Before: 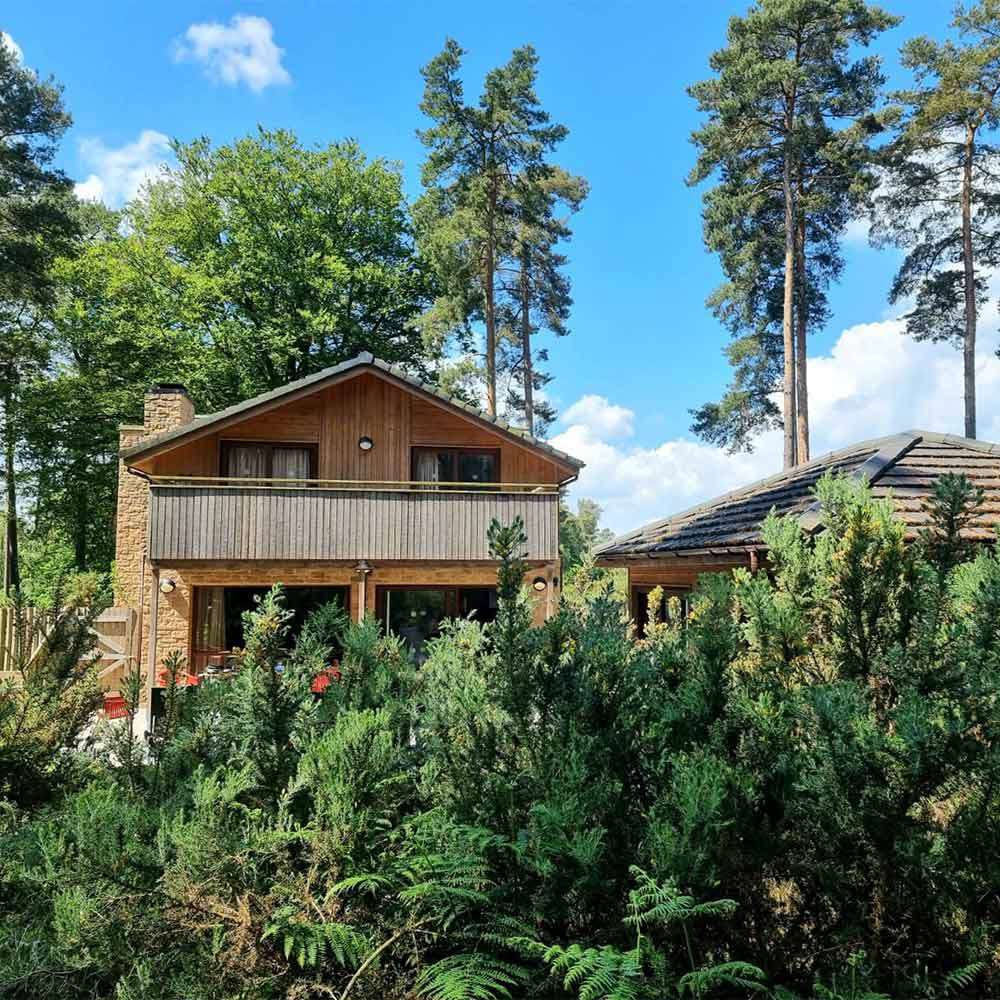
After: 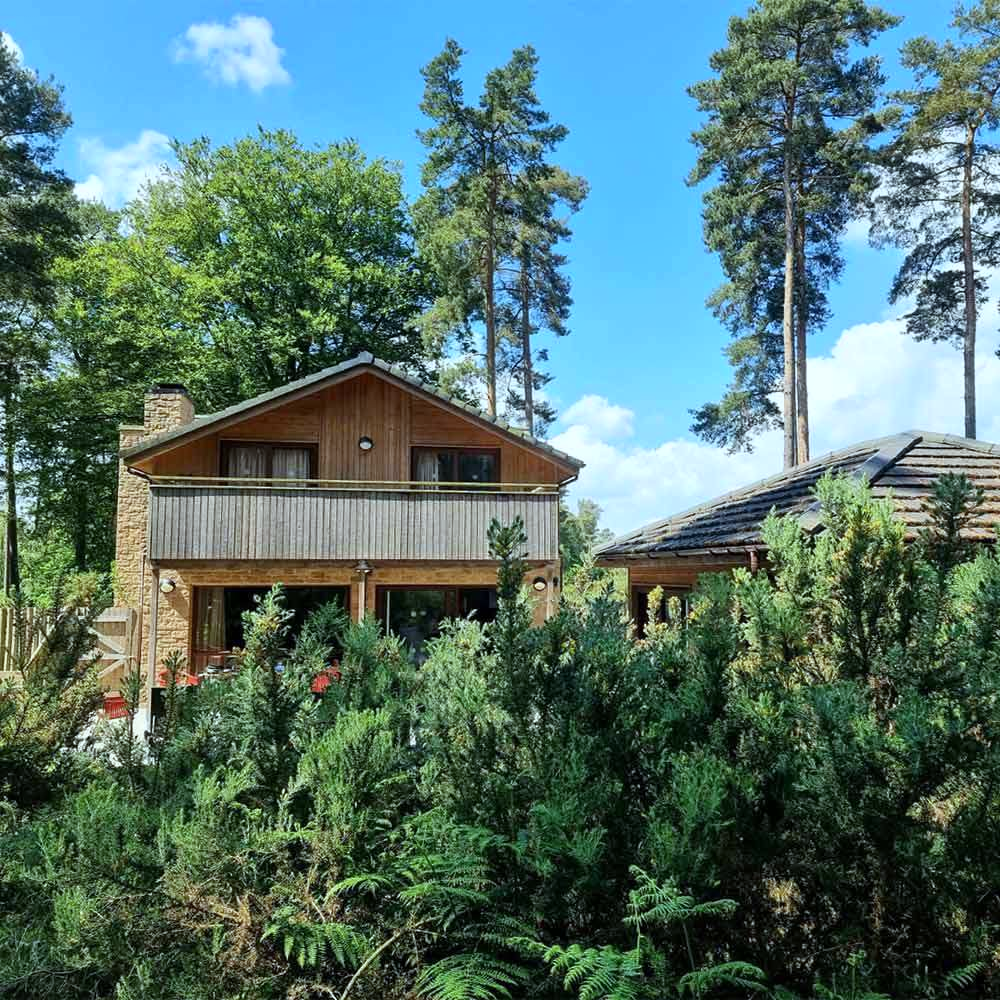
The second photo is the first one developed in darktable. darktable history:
white balance: red 0.925, blue 1.046
shadows and highlights: shadows 0, highlights 40
